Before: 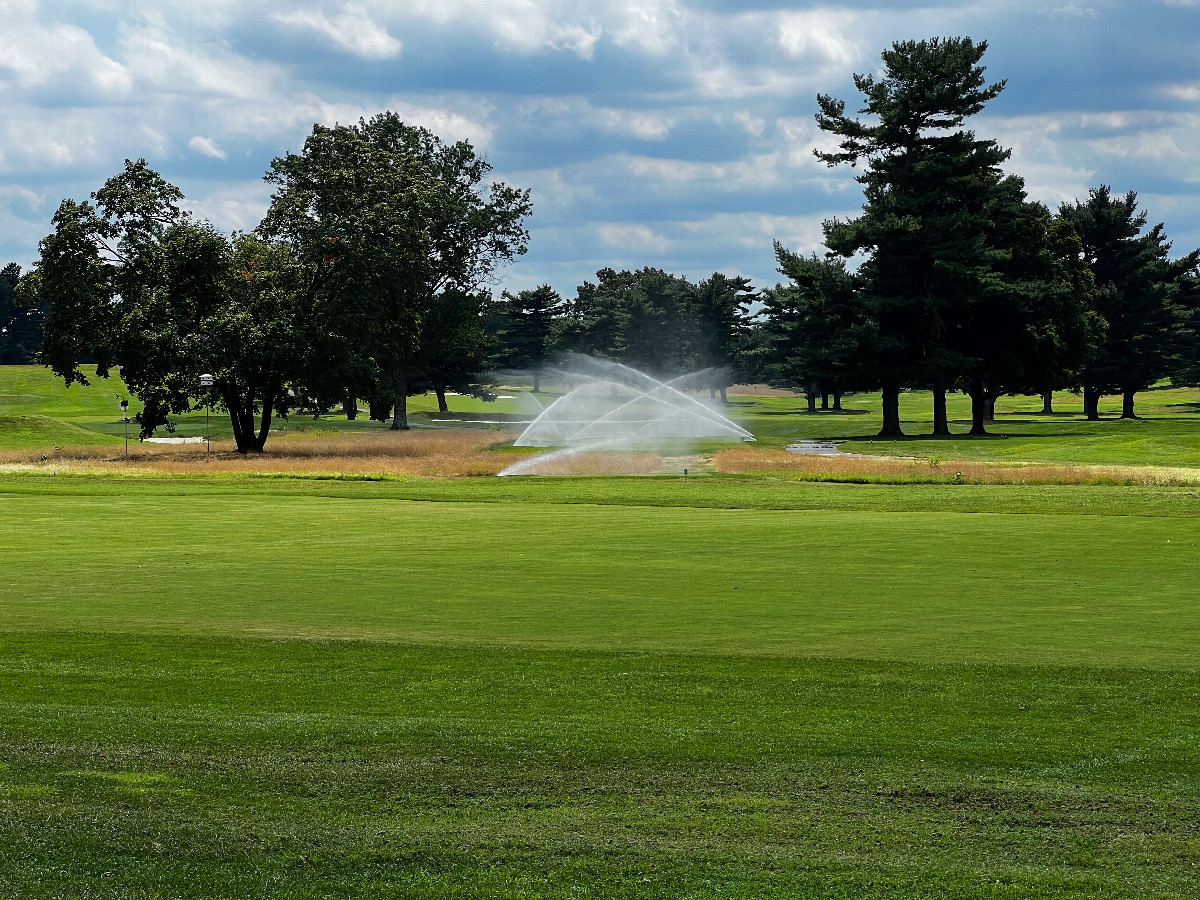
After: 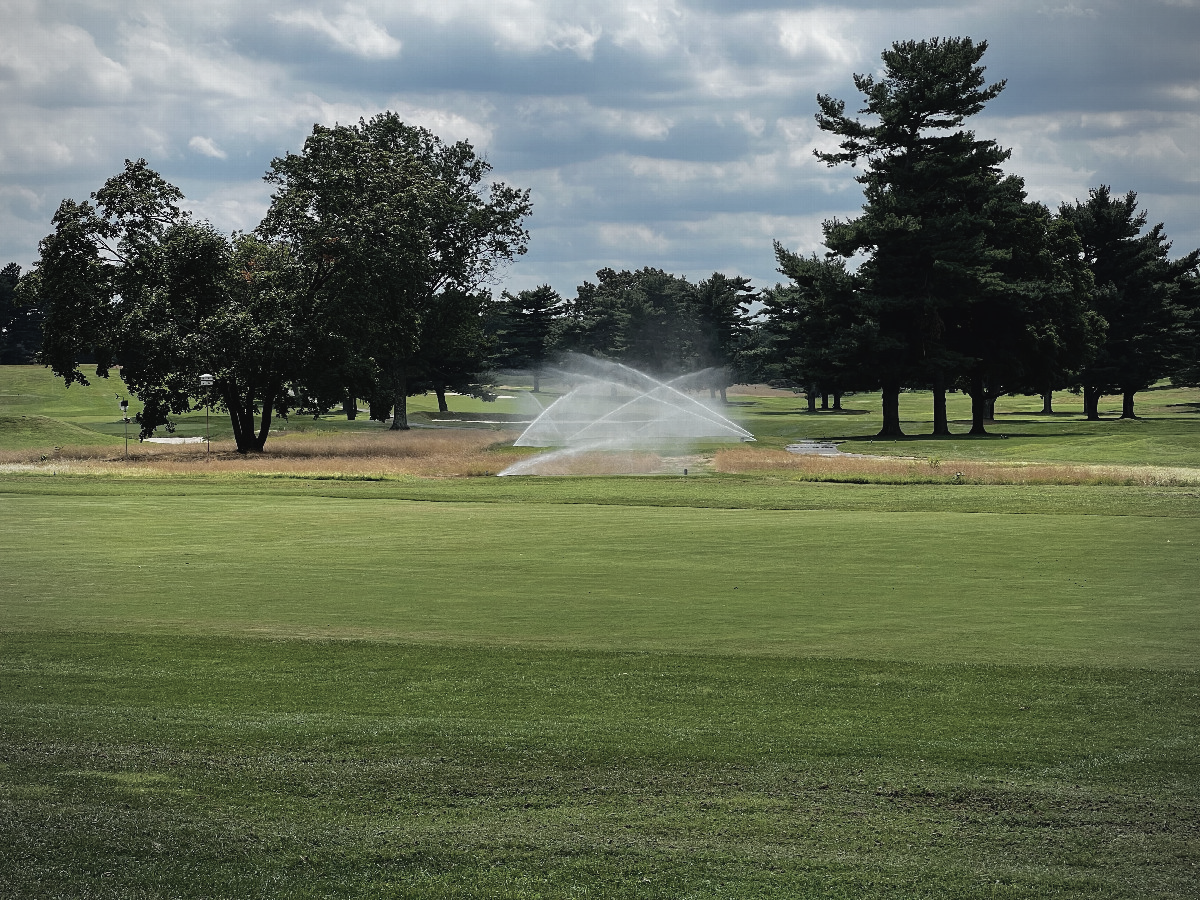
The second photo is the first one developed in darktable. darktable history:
contrast brightness saturation: contrast -0.059, saturation -0.399
vignetting: fall-off radius 61.13%
